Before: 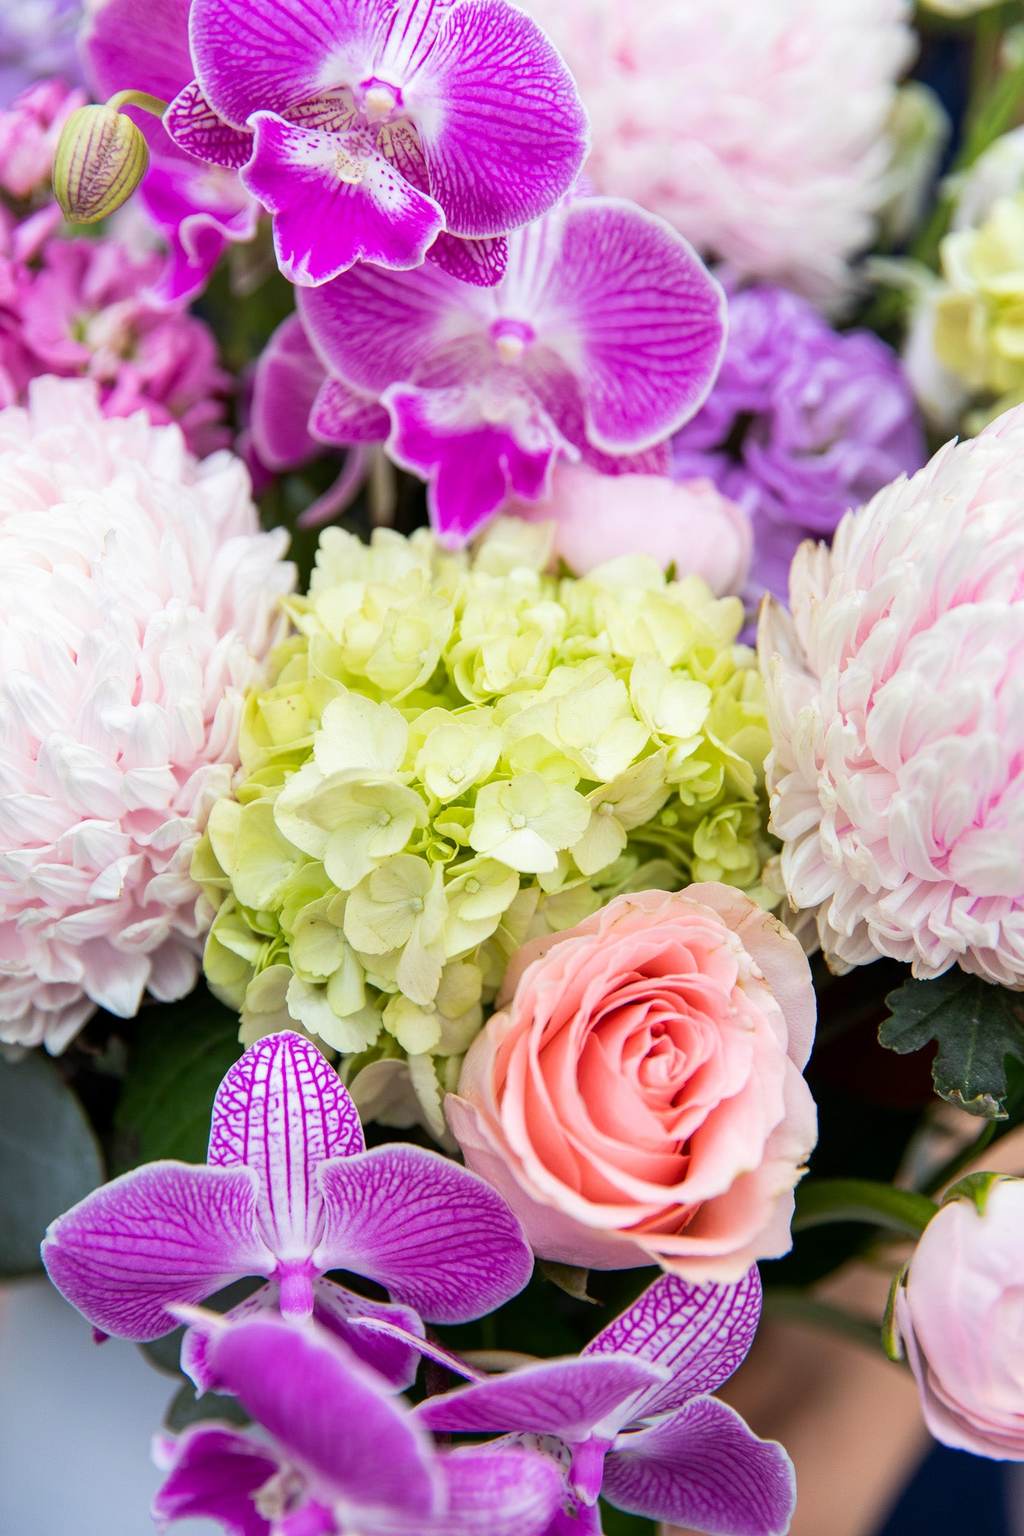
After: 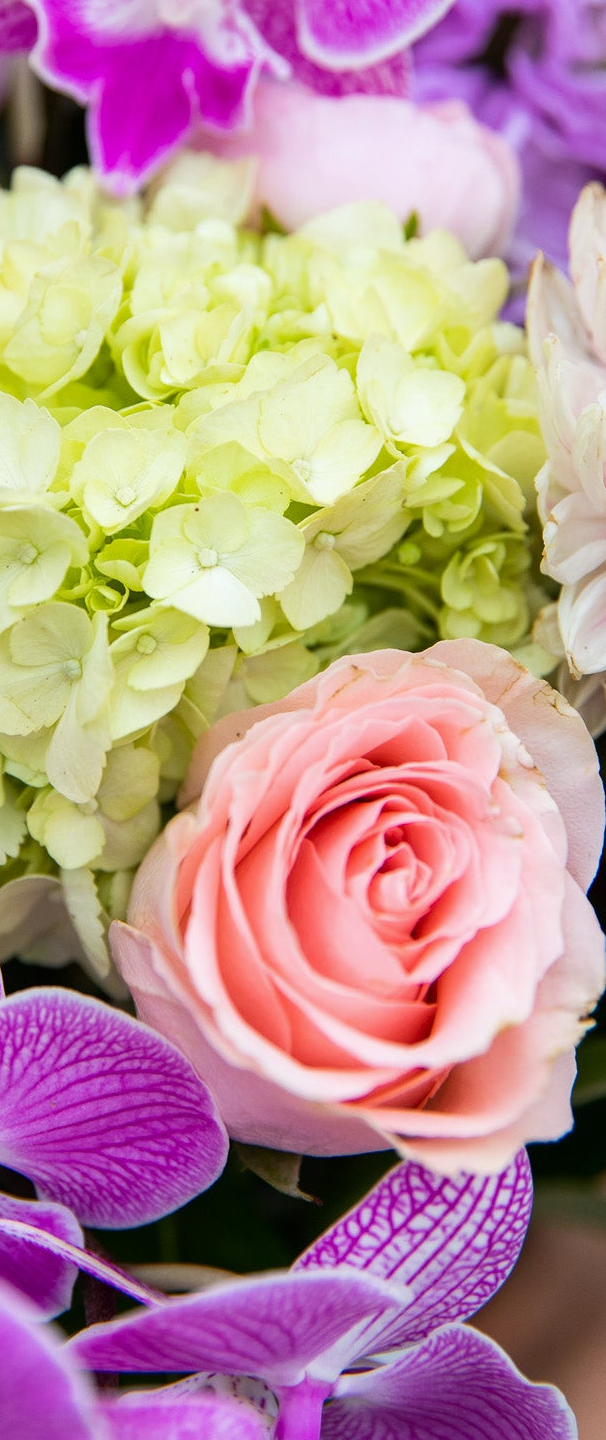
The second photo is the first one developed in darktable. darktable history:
crop: left 35.432%, top 26.233%, right 20.145%, bottom 3.432%
white balance: red 0.986, blue 1.01
